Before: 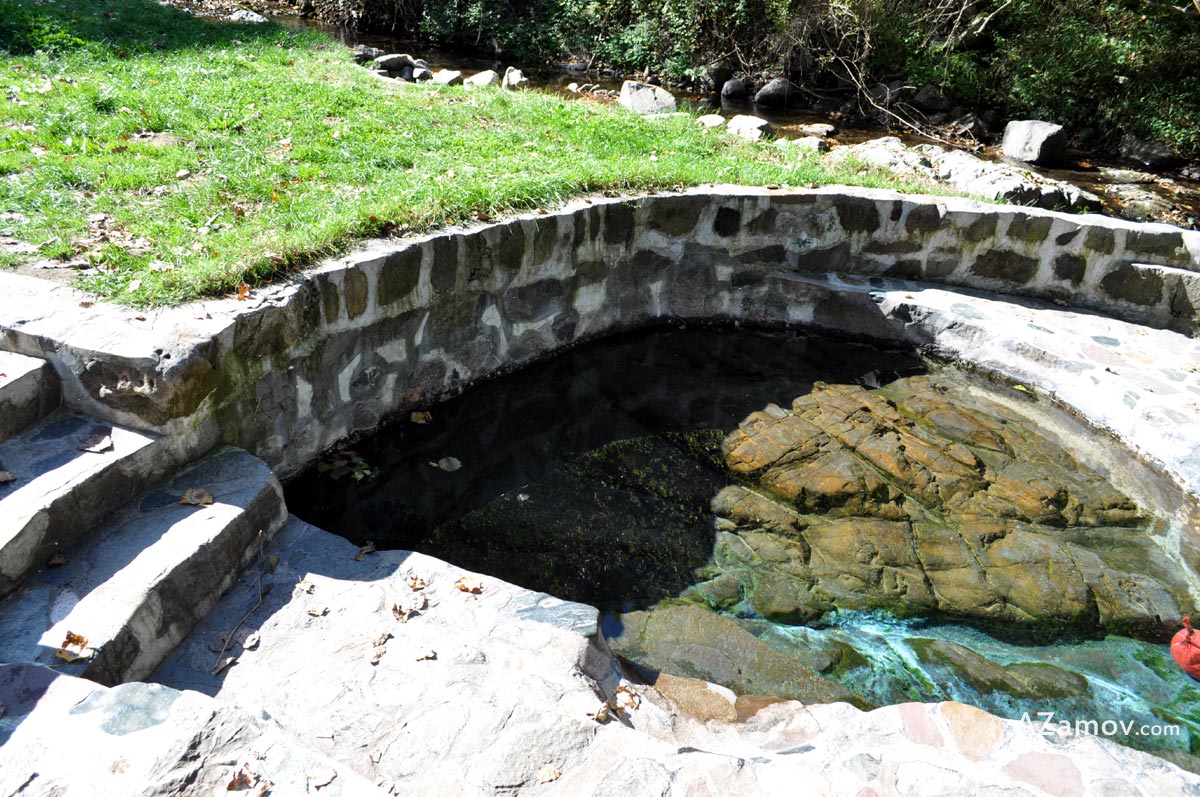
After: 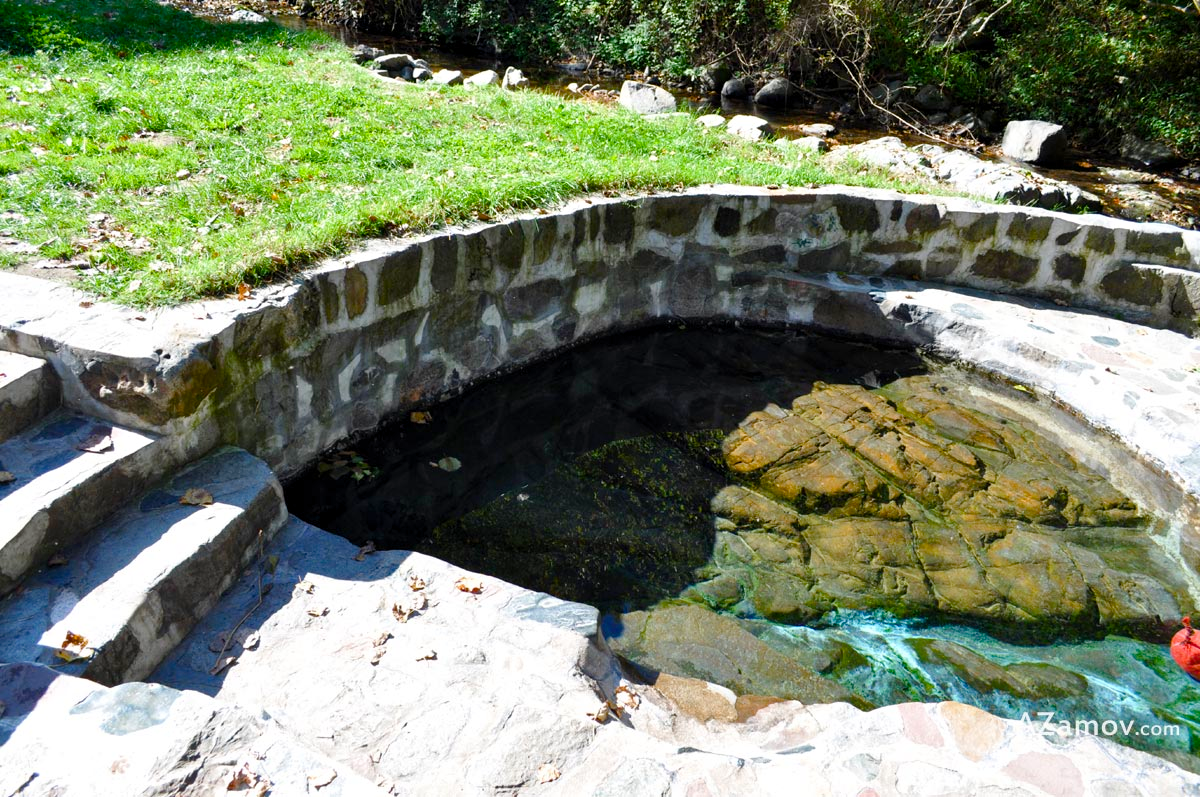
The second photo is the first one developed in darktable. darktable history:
tone equalizer: on, module defaults
color balance rgb: perceptual saturation grading › global saturation 35%, perceptual saturation grading › highlights -30%, perceptual saturation grading › shadows 35%, perceptual brilliance grading › global brilliance 3%, perceptual brilliance grading › highlights -3%, perceptual brilliance grading › shadows 3%
